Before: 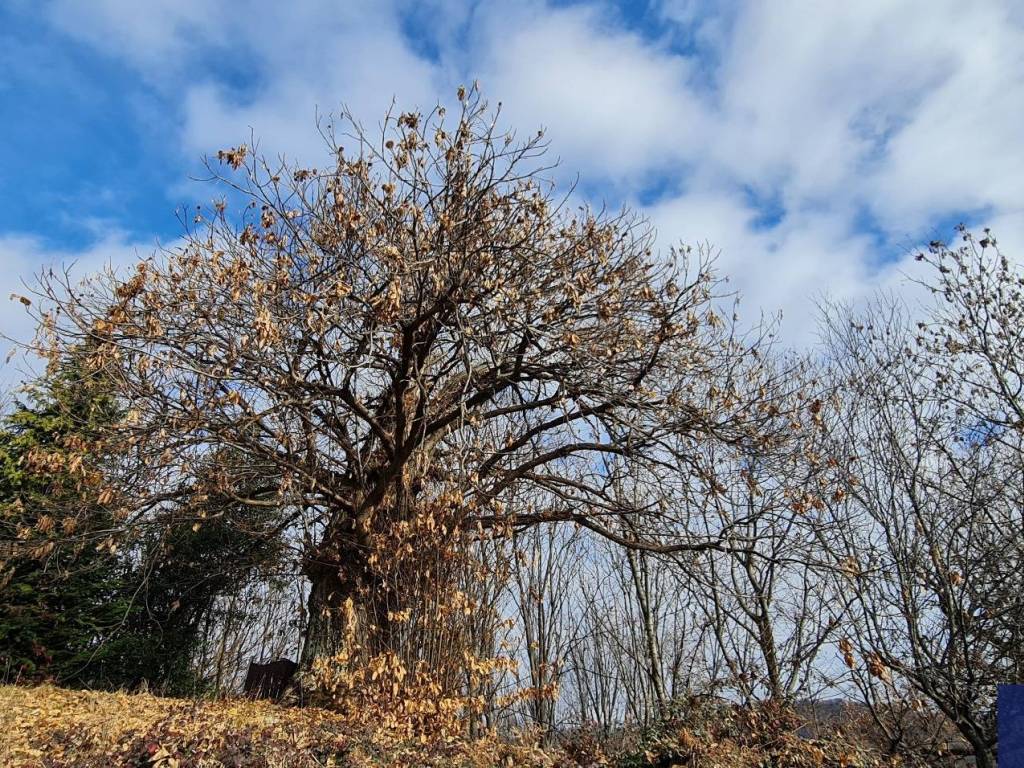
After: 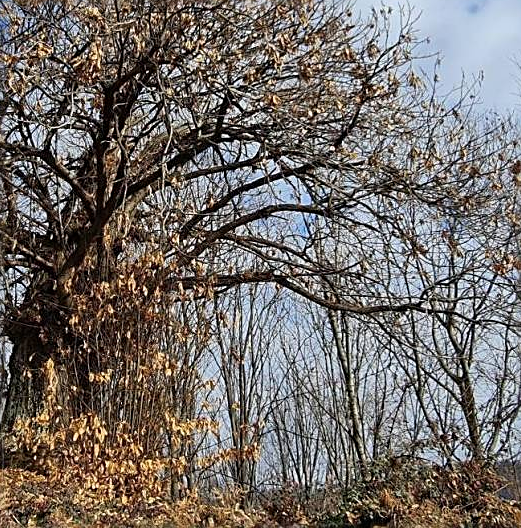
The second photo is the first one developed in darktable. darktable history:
crop and rotate: left 29.237%, top 31.152%, right 19.807%
sharpen: on, module defaults
